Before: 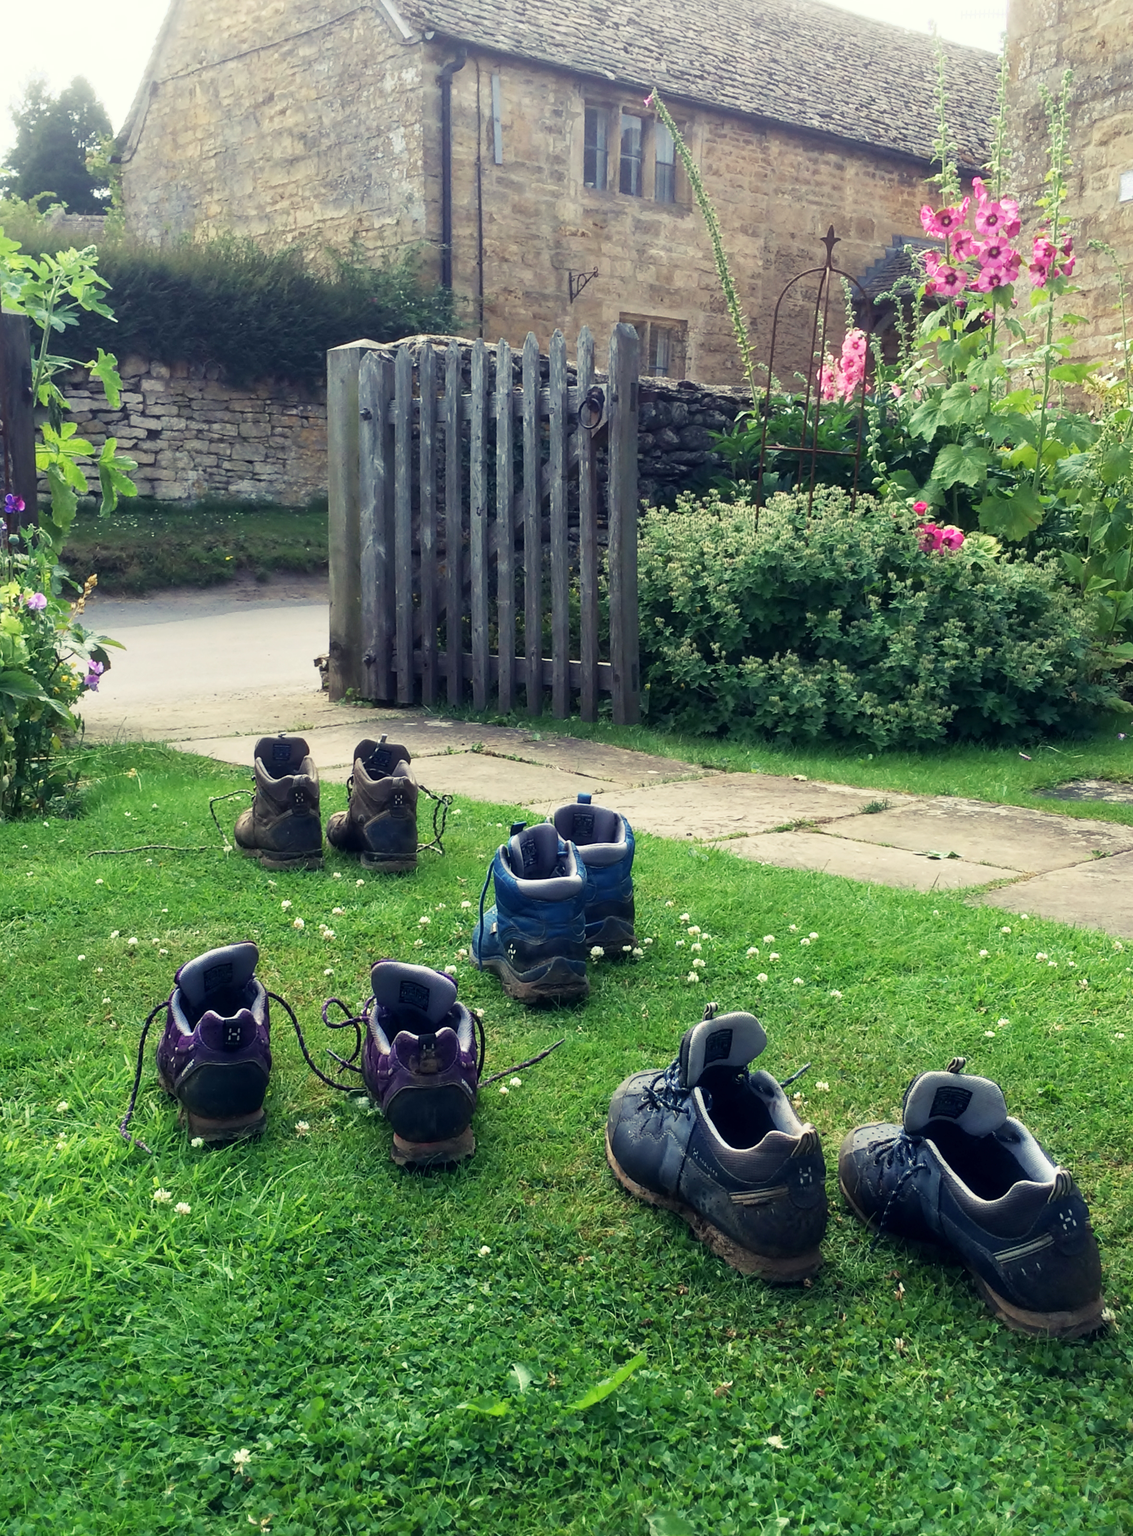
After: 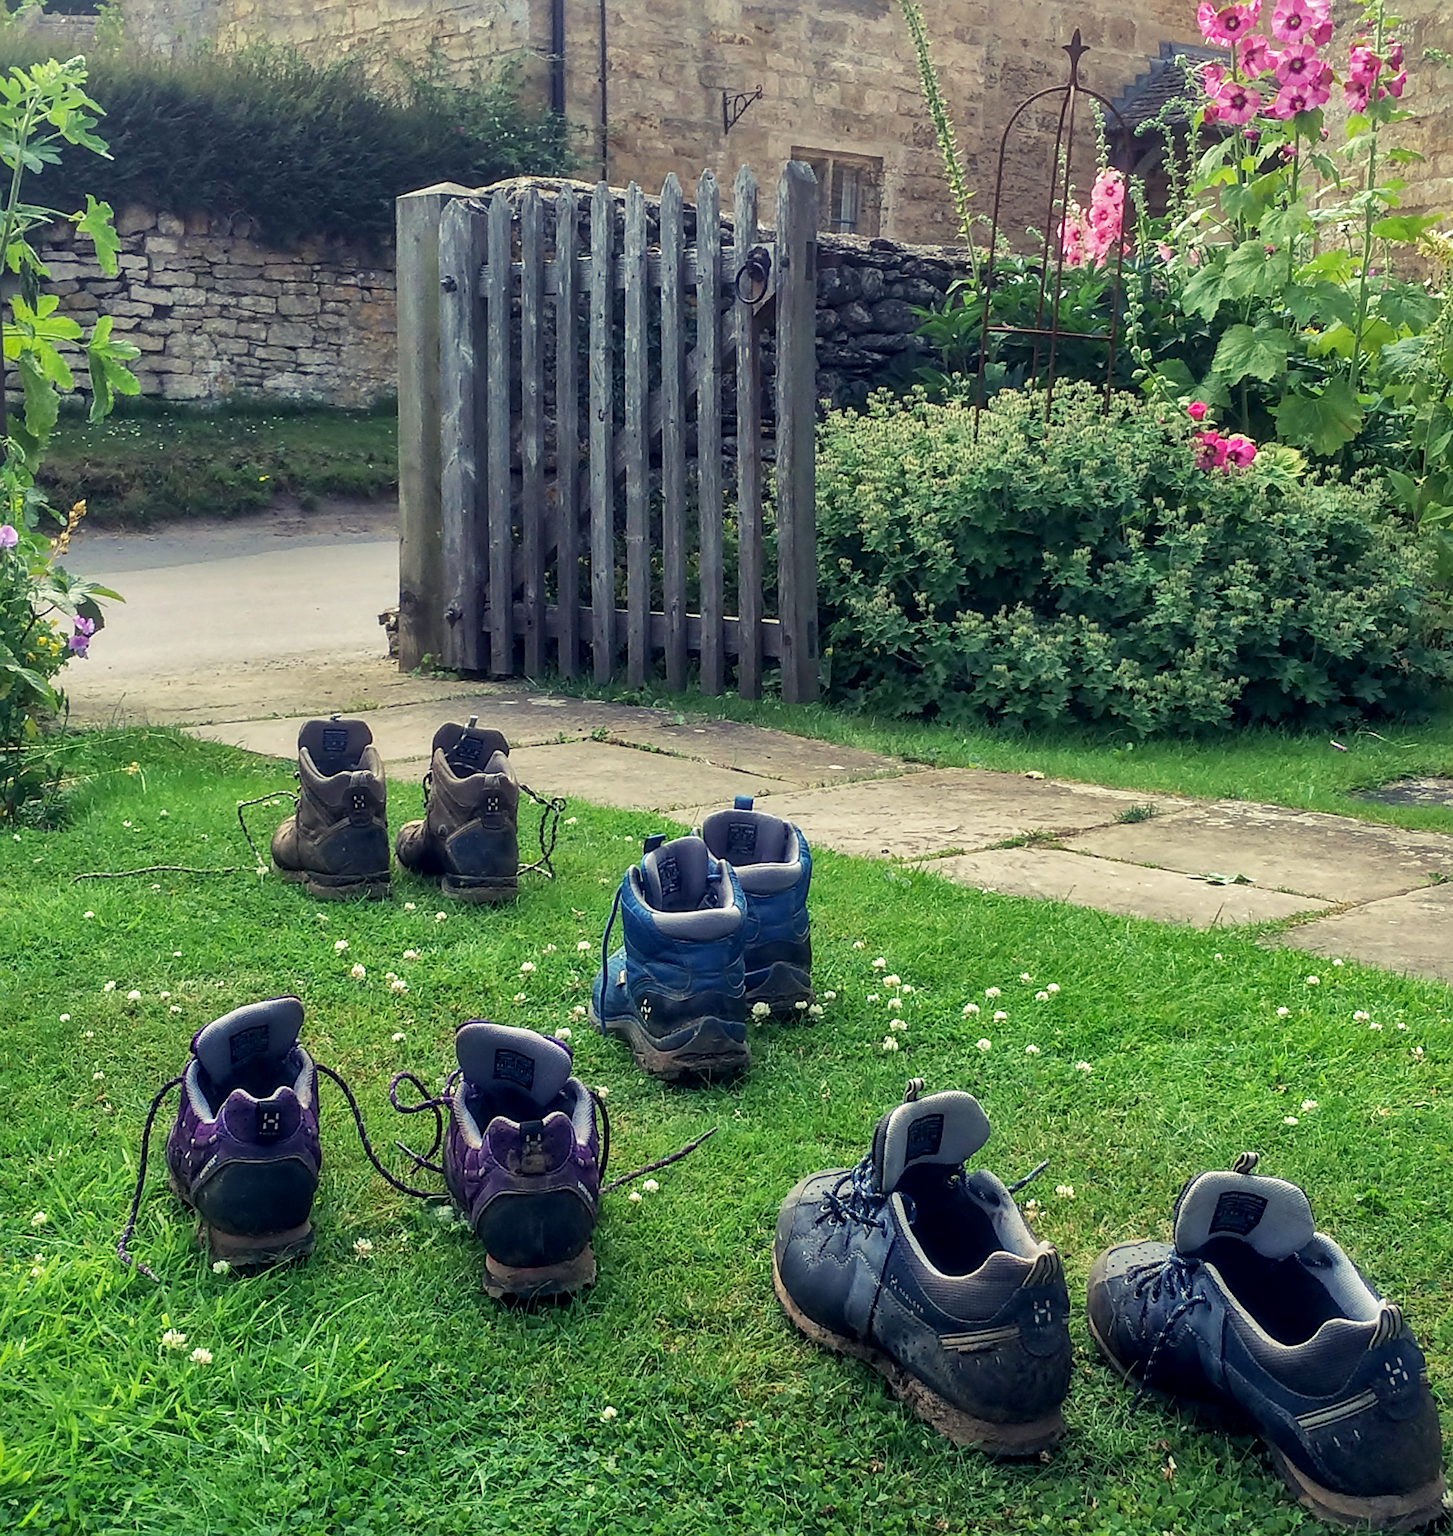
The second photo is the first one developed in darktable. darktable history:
sharpen: on, module defaults
crop and rotate: left 2.991%, top 13.302%, right 1.981%, bottom 12.636%
shadows and highlights: shadows 40, highlights -60
local contrast: on, module defaults
